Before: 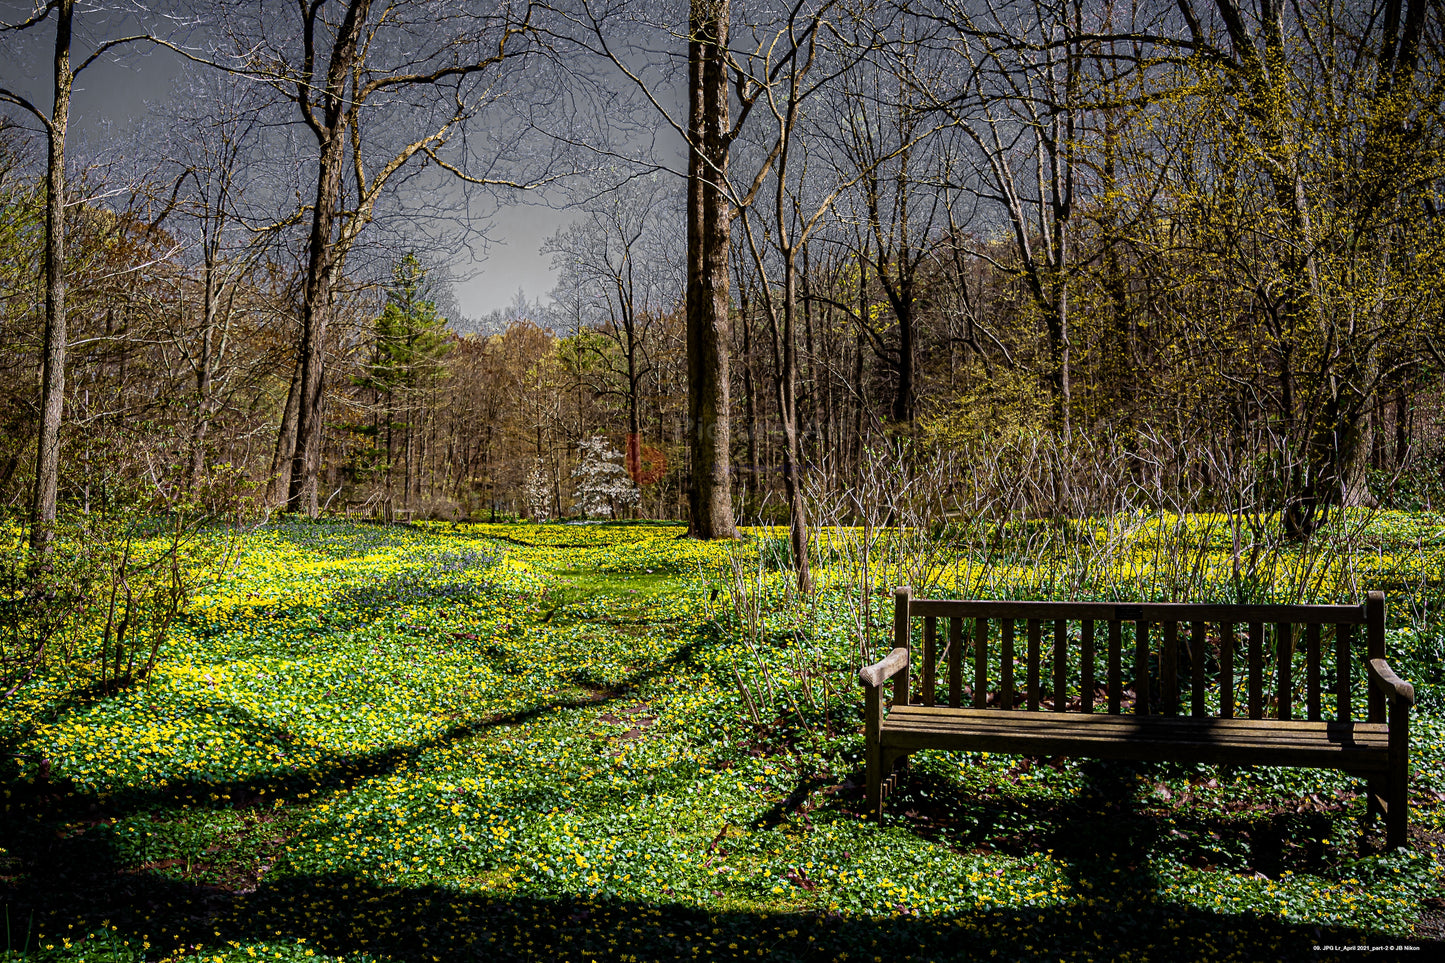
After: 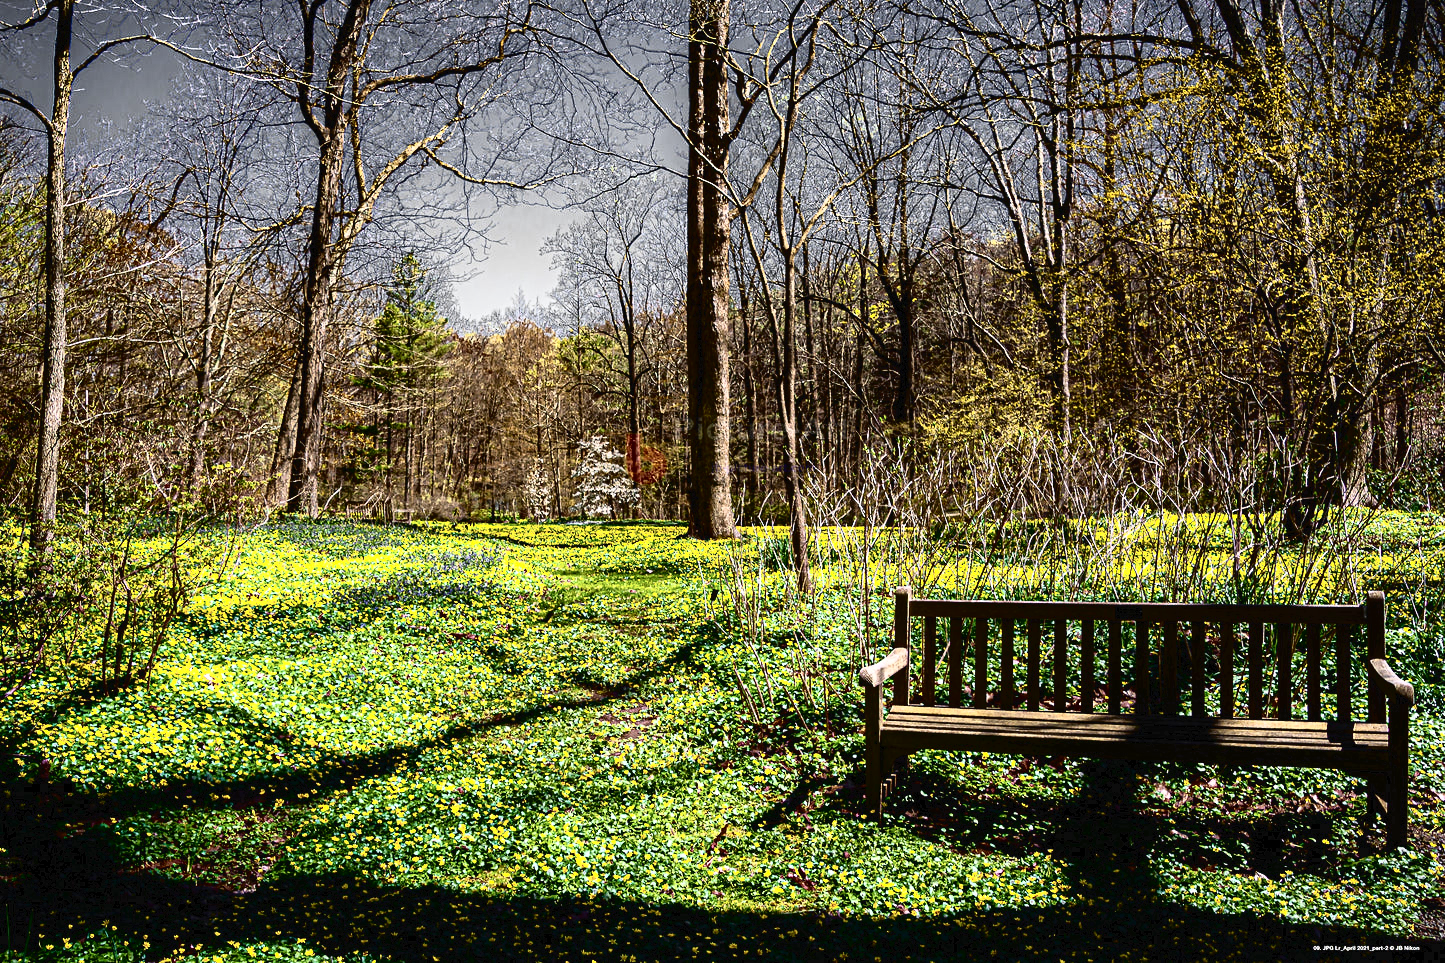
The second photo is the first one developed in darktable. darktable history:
tone equalizer: -8 EV 0.973 EV, -7 EV 1.02 EV, -6 EV 0.982 EV, -5 EV 1.02 EV, -4 EV 1.02 EV, -3 EV 0.718 EV, -2 EV 0.524 EV, -1 EV 0.262 EV
tone curve: curves: ch0 [(0, 0) (0.003, 0.03) (0.011, 0.022) (0.025, 0.018) (0.044, 0.031) (0.069, 0.035) (0.1, 0.04) (0.136, 0.046) (0.177, 0.063) (0.224, 0.087) (0.277, 0.15) (0.335, 0.252) (0.399, 0.354) (0.468, 0.475) (0.543, 0.602) (0.623, 0.73) (0.709, 0.856) (0.801, 0.945) (0.898, 0.987) (1, 1)], color space Lab, independent channels
